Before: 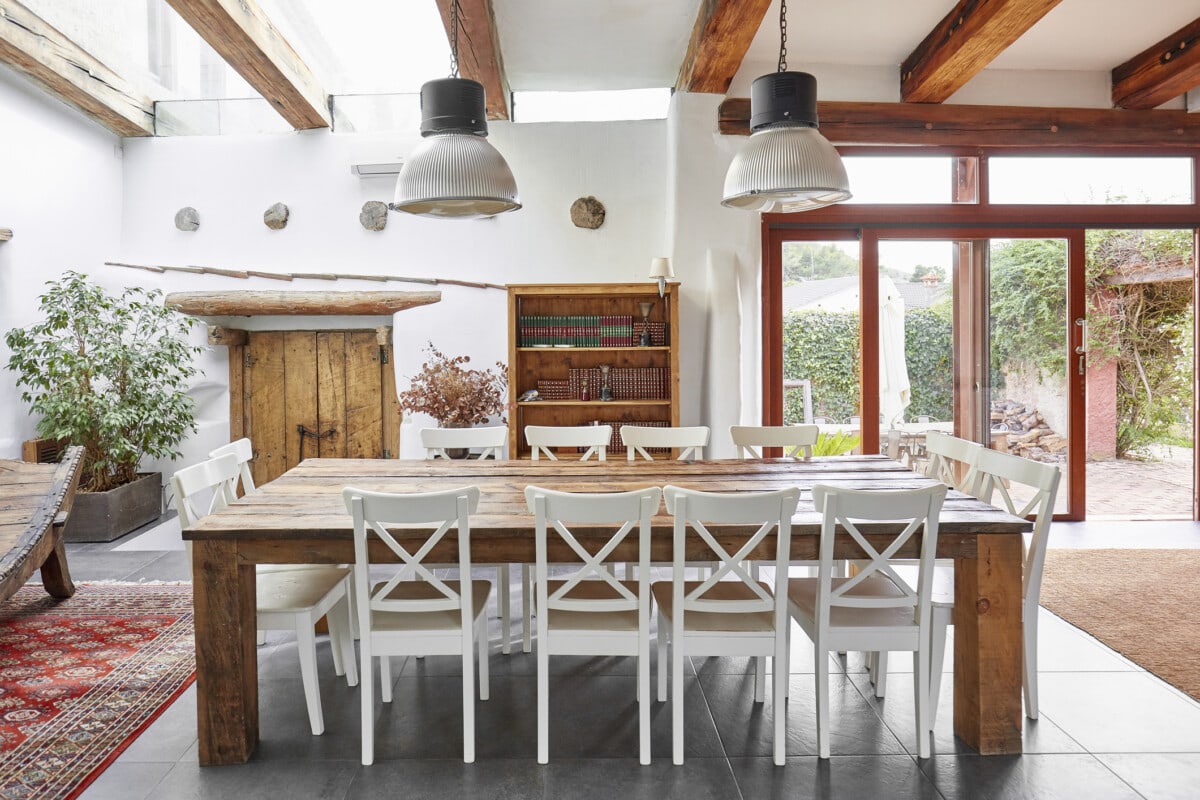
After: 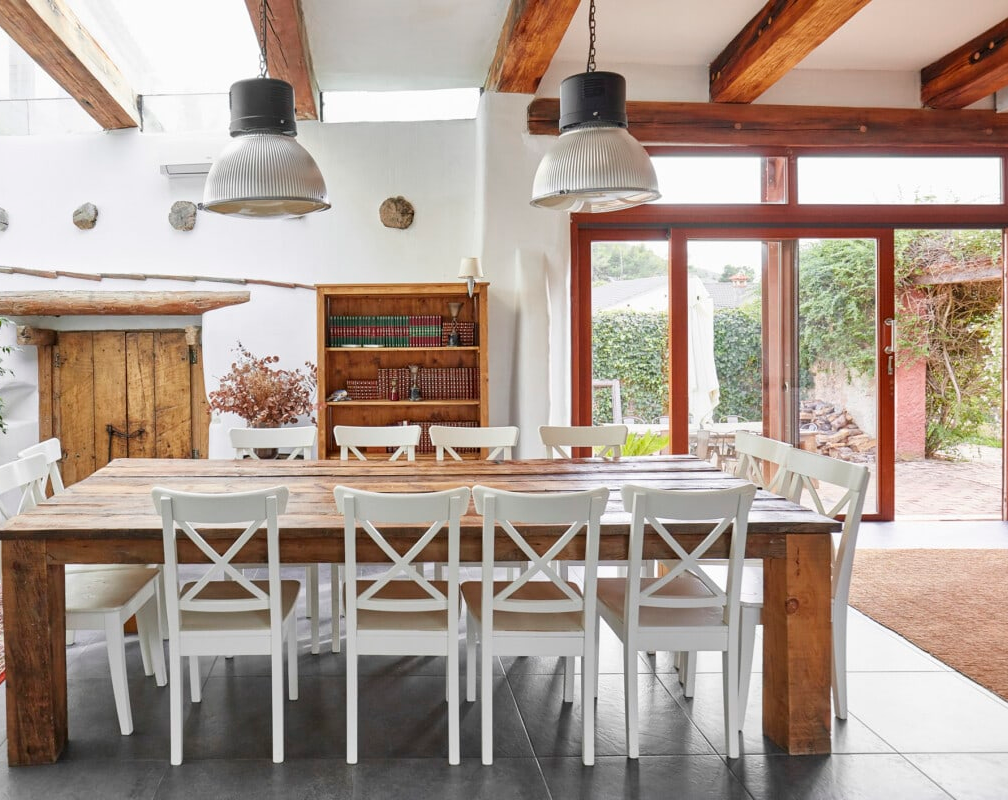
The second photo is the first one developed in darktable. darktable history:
crop: left 15.953%
